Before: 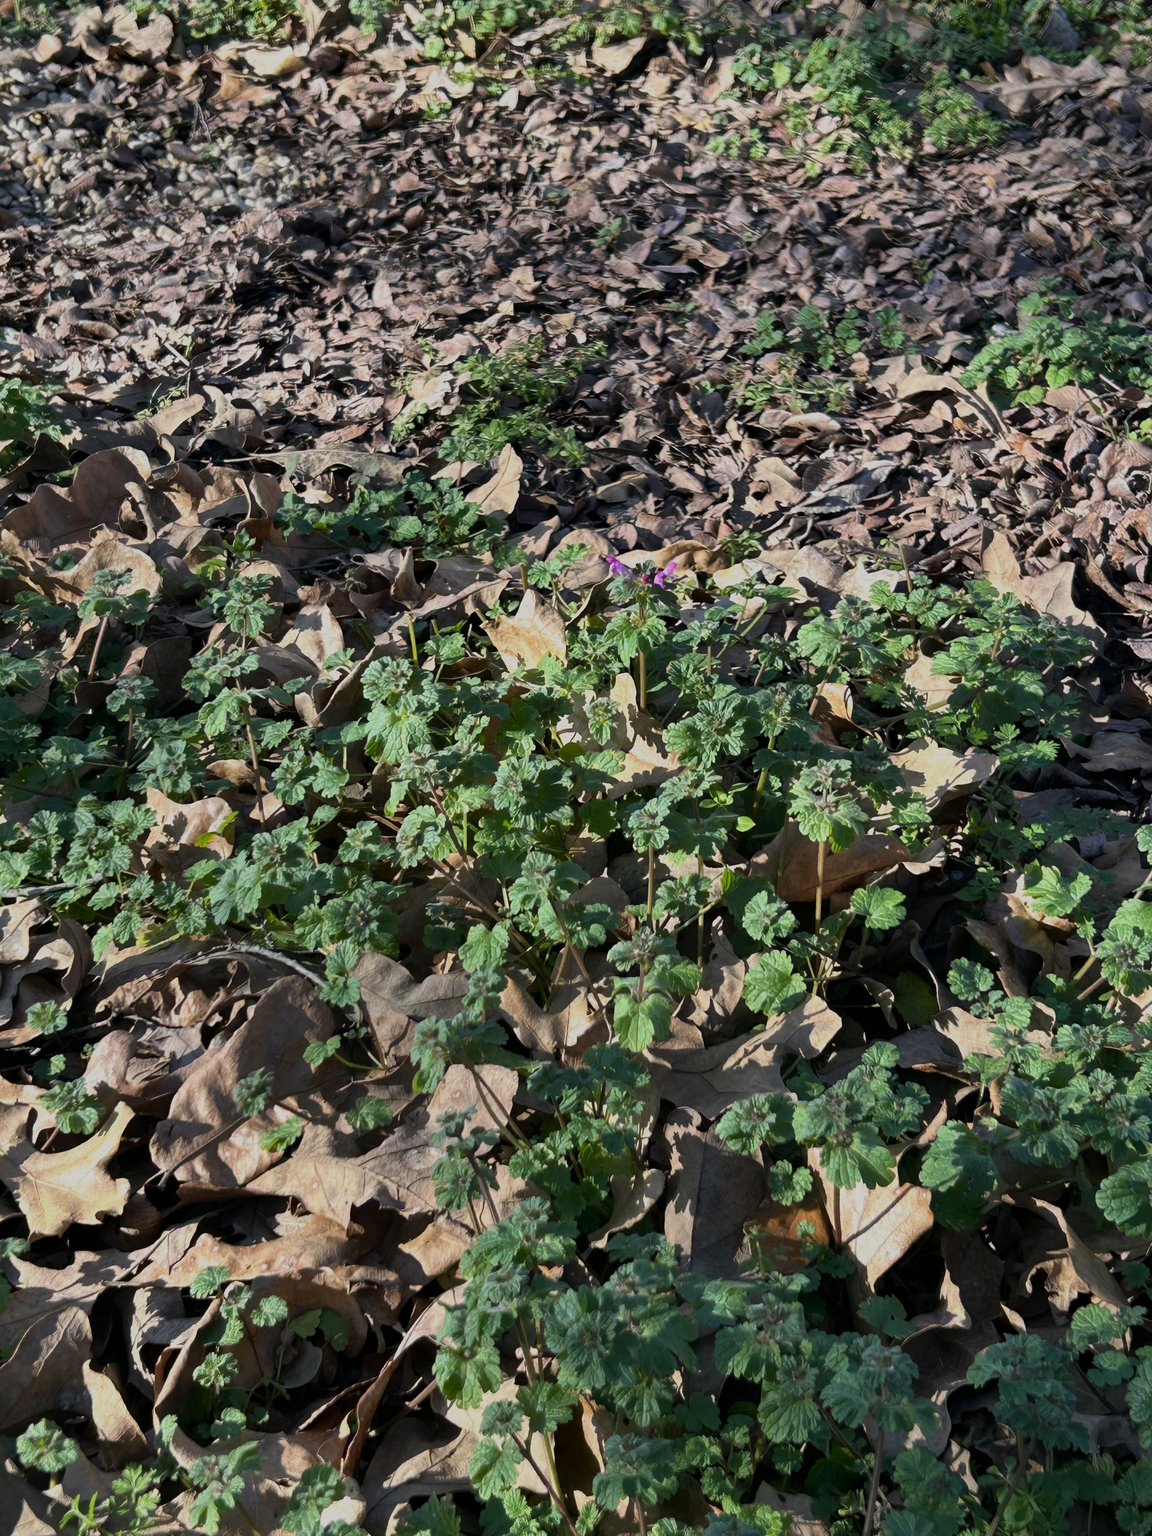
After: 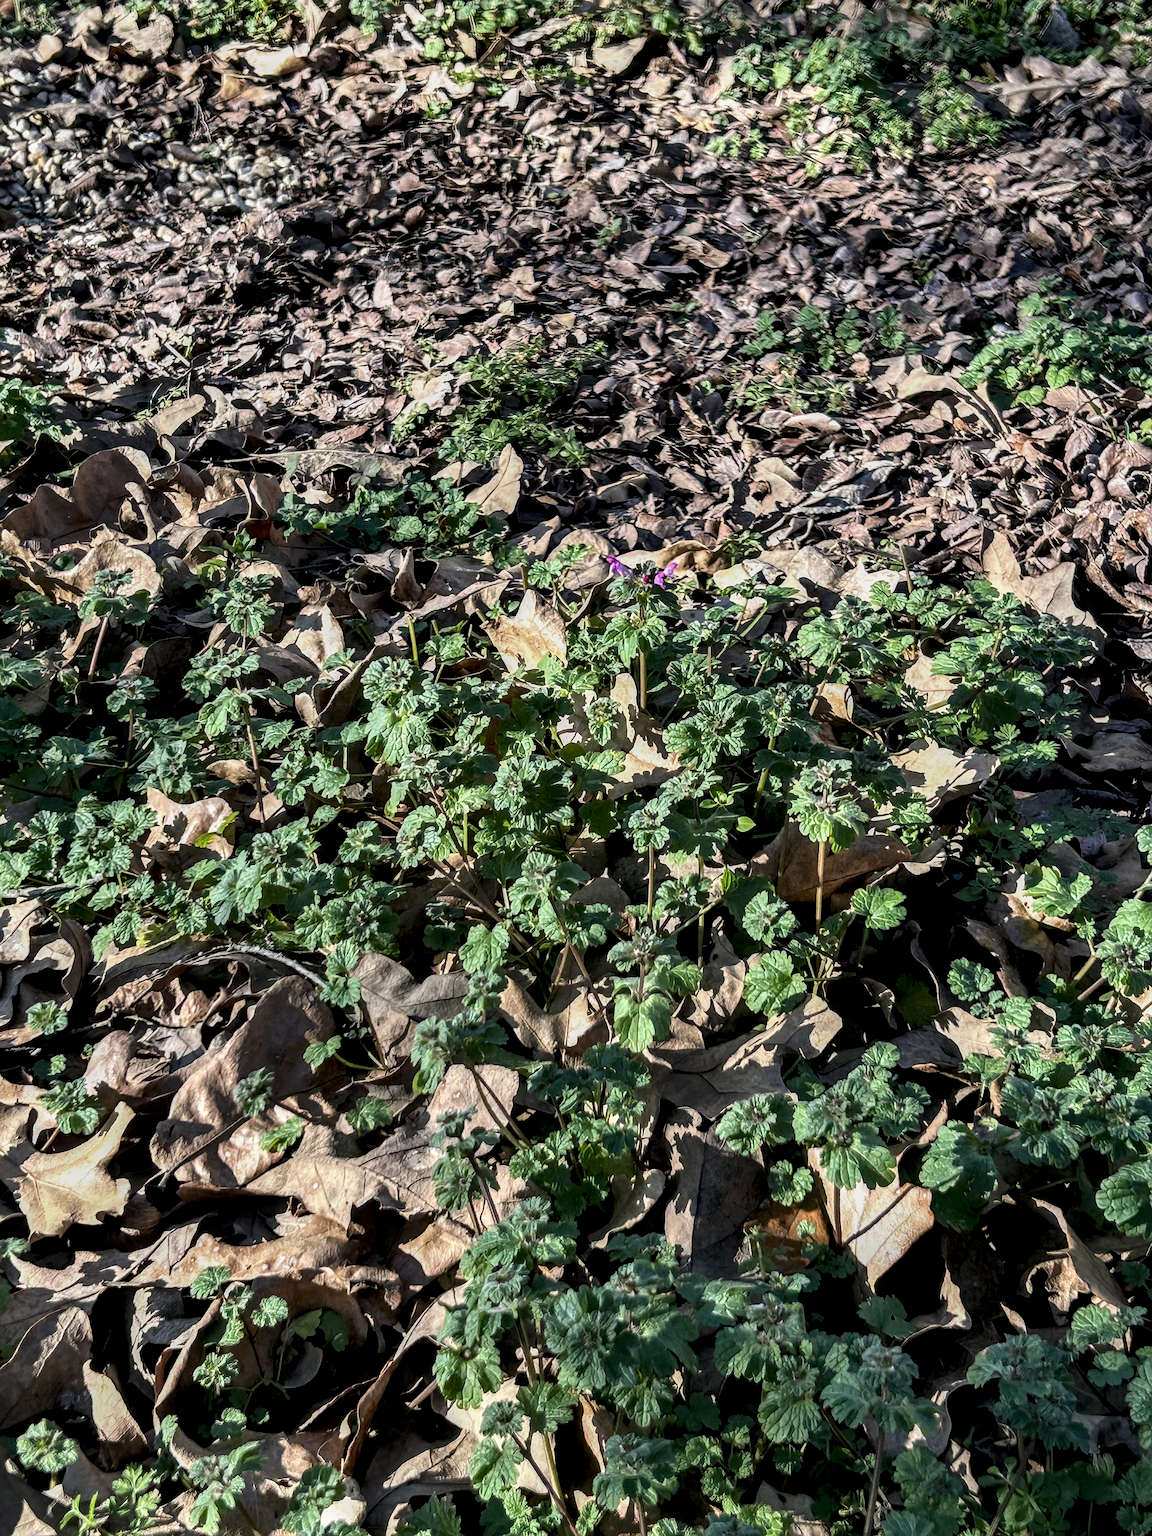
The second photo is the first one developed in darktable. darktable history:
local contrast: highlights 16%, detail 185%
sharpen: on, module defaults
